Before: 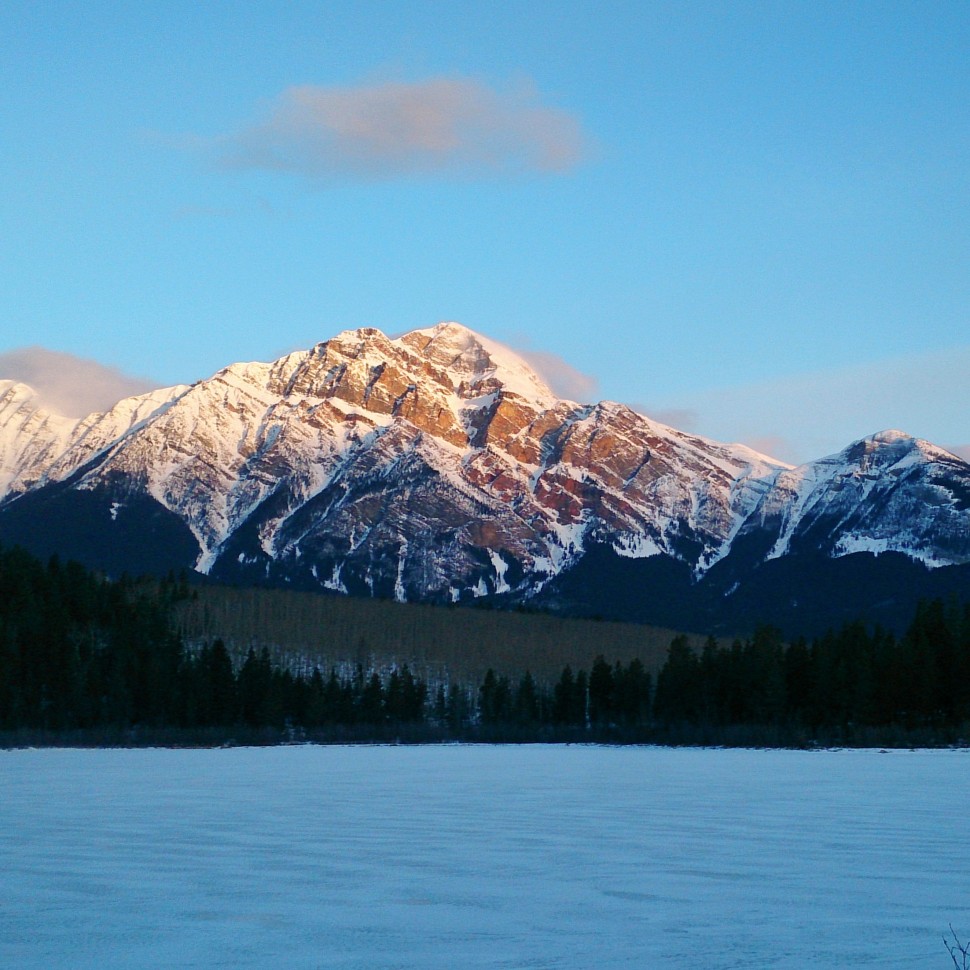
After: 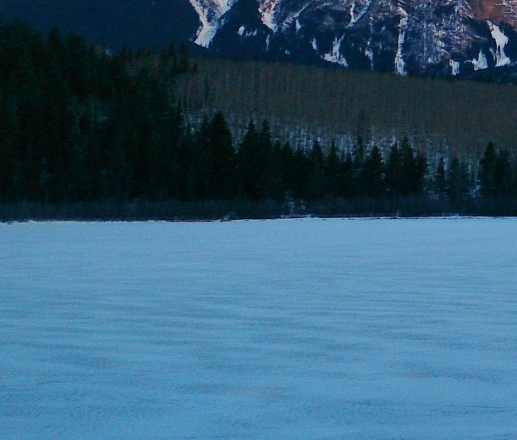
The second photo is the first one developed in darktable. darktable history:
crop and rotate: top 54.417%, right 46.618%, bottom 0.184%
